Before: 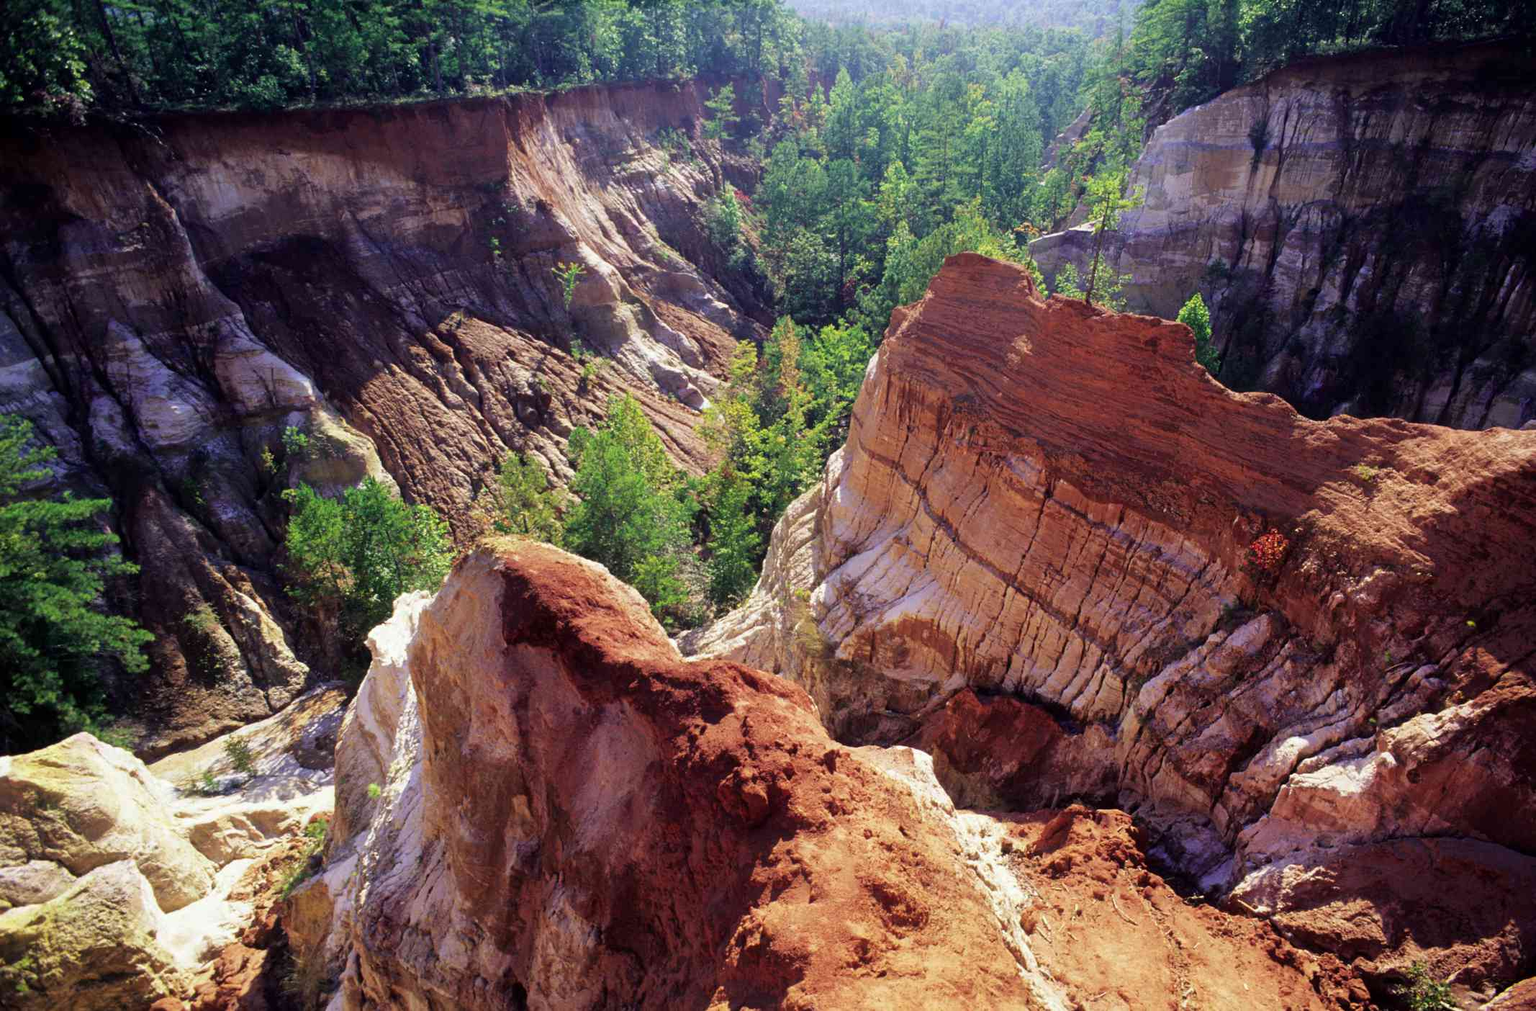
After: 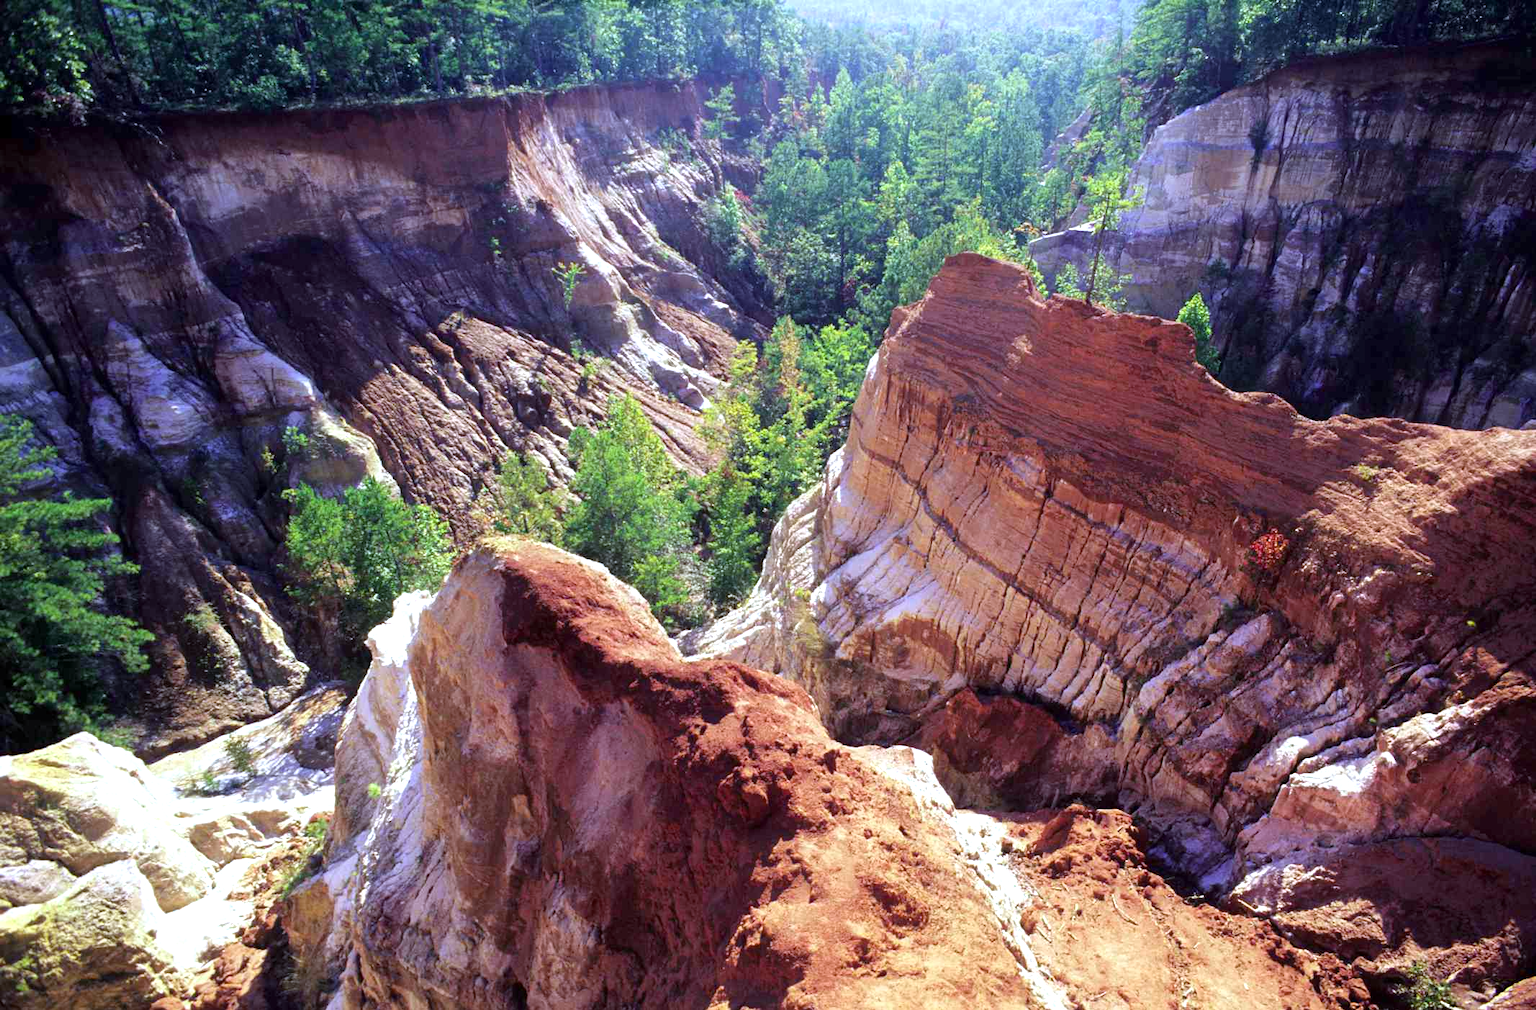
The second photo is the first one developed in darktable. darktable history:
exposure: exposure 0.559 EV, compensate highlight preservation false
white balance: red 0.926, green 1.003, blue 1.133
